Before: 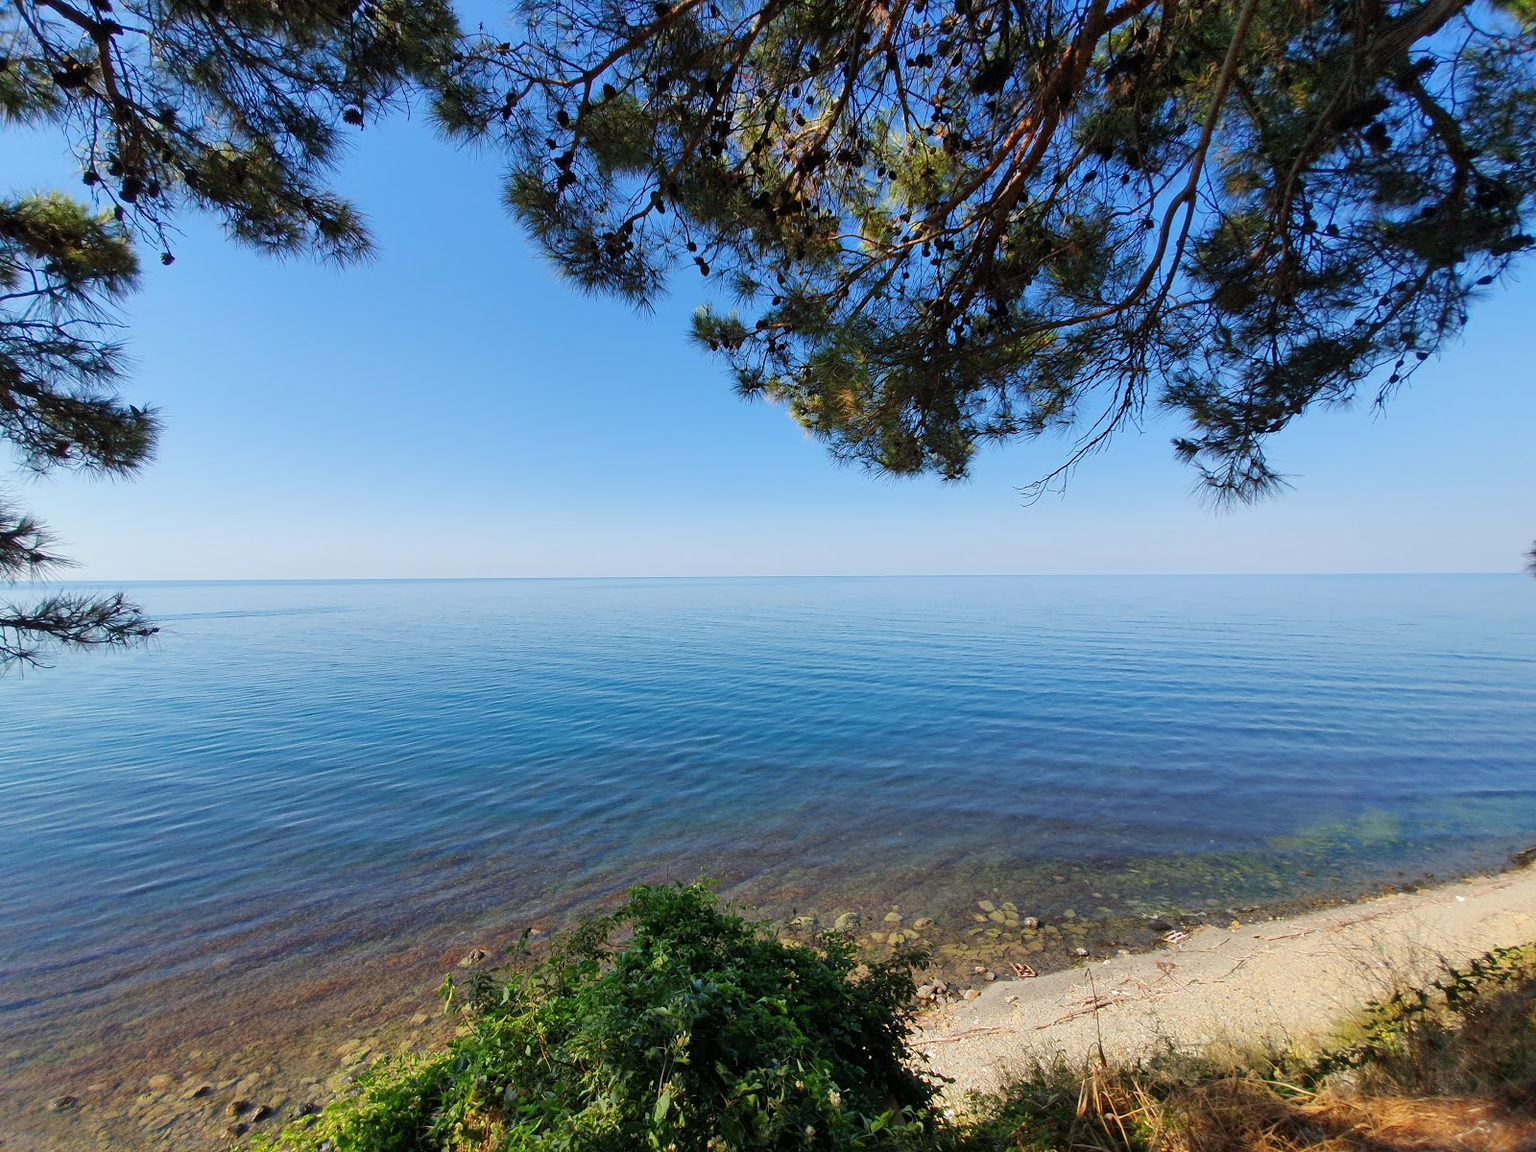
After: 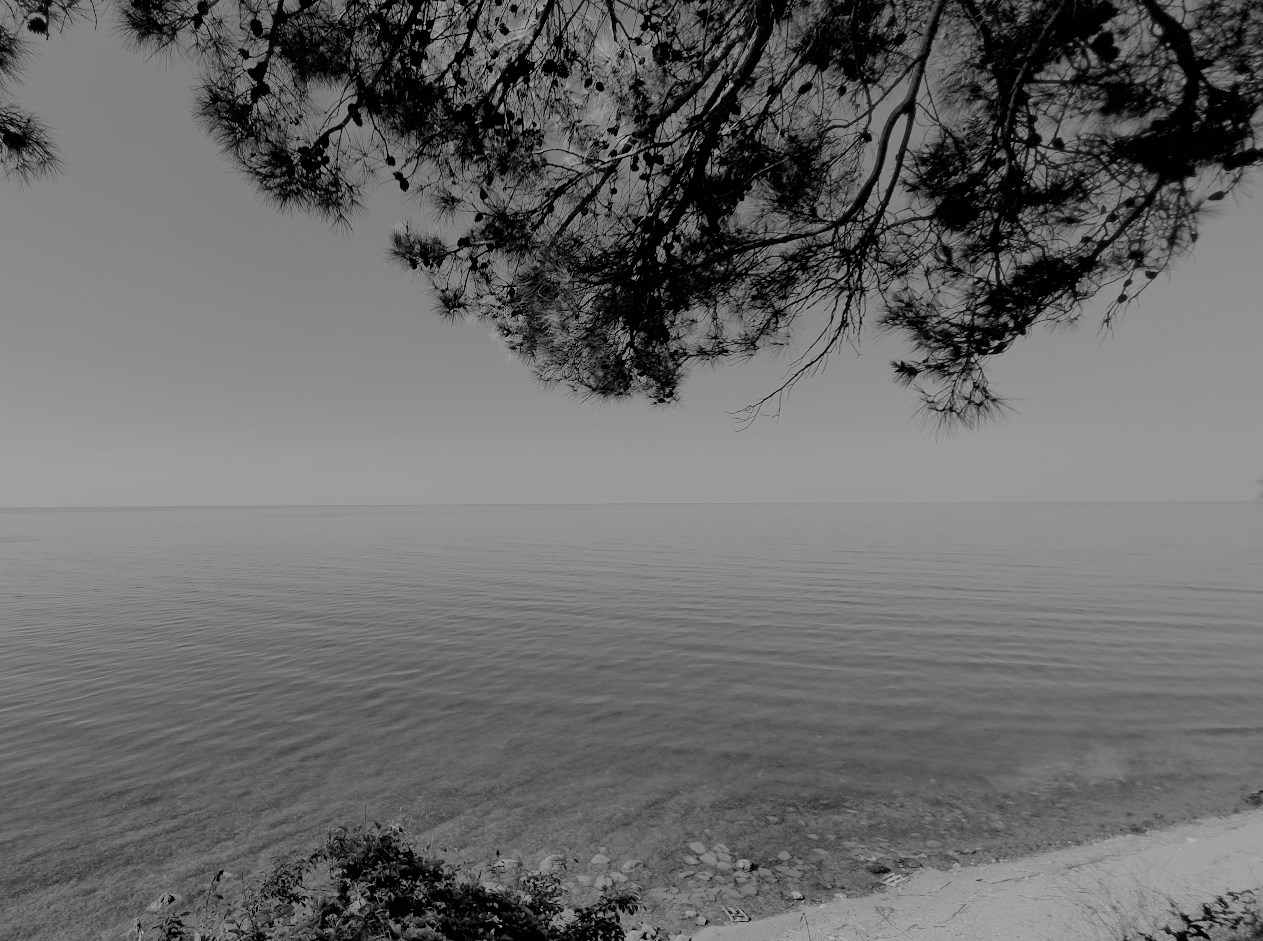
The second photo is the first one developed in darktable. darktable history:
filmic rgb: black relative exposure -4.46 EV, white relative exposure 6.56 EV, hardness 1.88, contrast 0.507
crop and rotate: left 20.671%, top 8.037%, right 0.37%, bottom 13.474%
color zones: curves: ch1 [(0, -0.014) (0.143, -0.013) (0.286, -0.013) (0.429, -0.016) (0.571, -0.019) (0.714, -0.015) (0.857, 0.002) (1, -0.014)]
